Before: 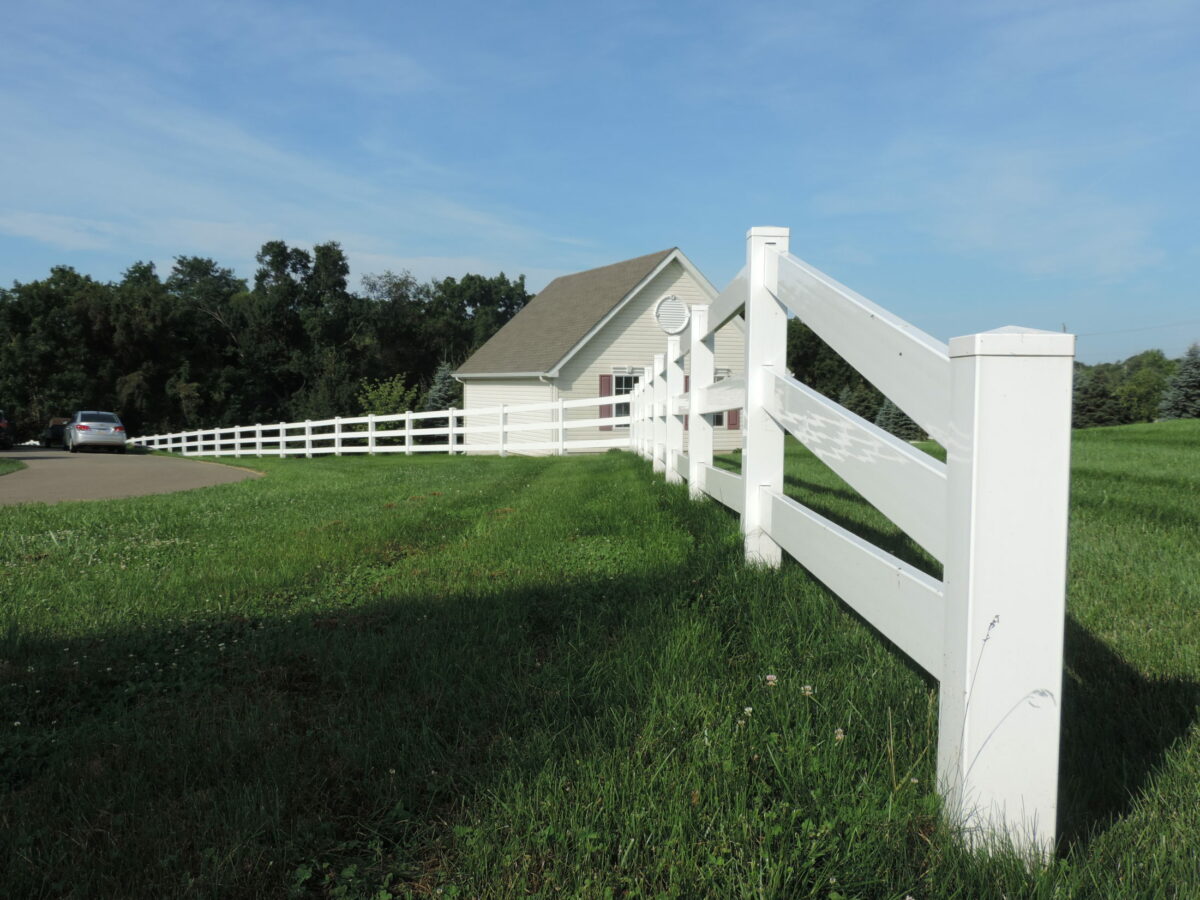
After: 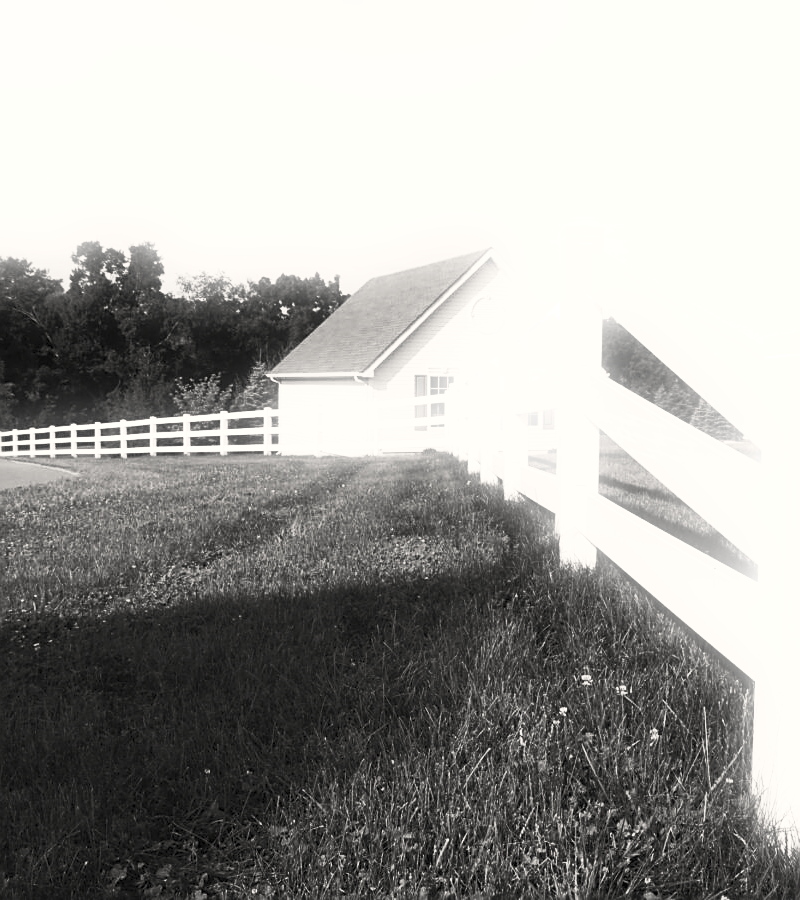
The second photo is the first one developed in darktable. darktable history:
crop and rotate: left 15.446%, right 17.836%
sharpen: on, module defaults
tone equalizer: on, module defaults
color correction: highlights a* 0.816, highlights b* 2.78, saturation 1.1
bloom: size 5%, threshold 95%, strength 15%
contrast brightness saturation: contrast 0.53, brightness 0.47, saturation -1
